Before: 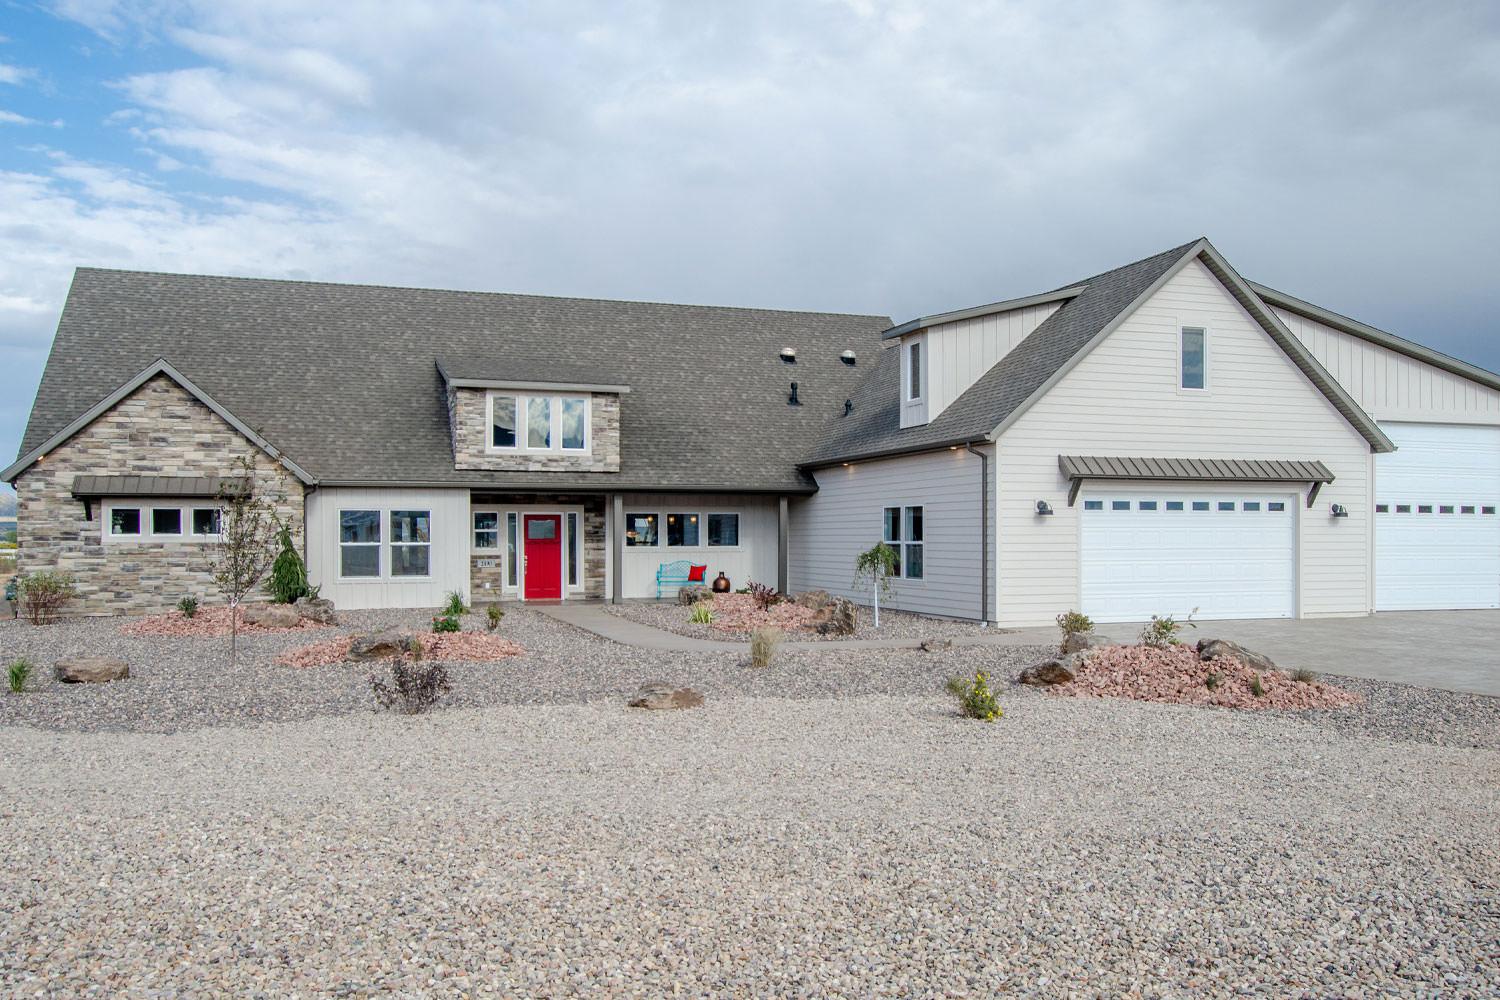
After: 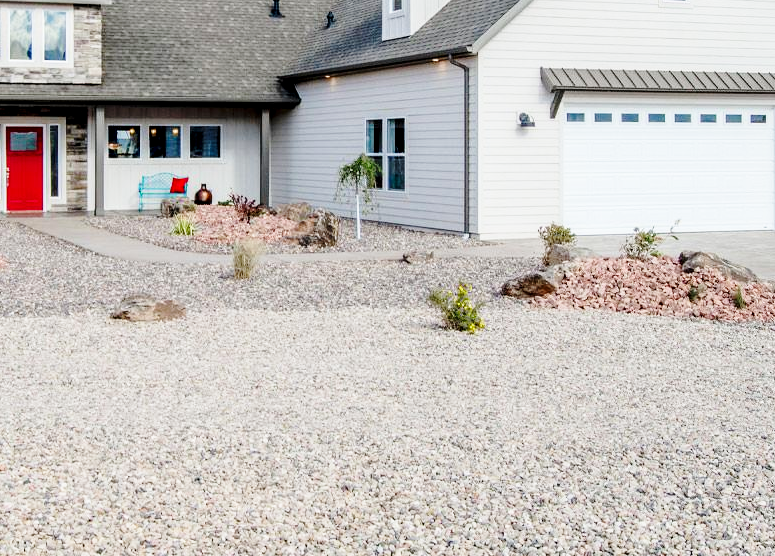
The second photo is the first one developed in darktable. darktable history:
shadows and highlights: shadows 13.39, white point adjustment 1.33, highlights -2.11, soften with gaussian
crop: left 34.599%, top 38.894%, right 13.691%, bottom 5.455%
exposure: black level correction 0.006, exposure -0.22 EV, compensate exposure bias true, compensate highlight preservation false
base curve: curves: ch0 [(0, 0) (0.028, 0.03) (0.121, 0.232) (0.46, 0.748) (0.859, 0.968) (1, 1)], exposure shift 0.575, preserve colors none
